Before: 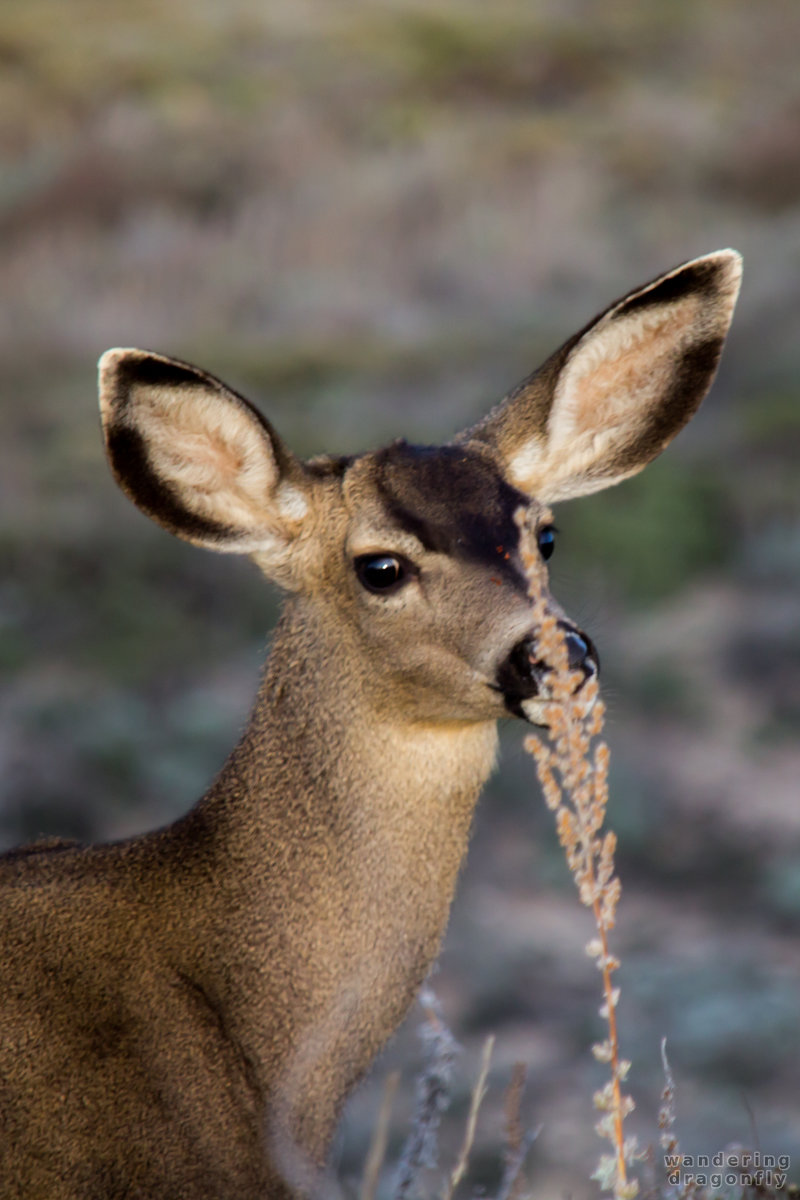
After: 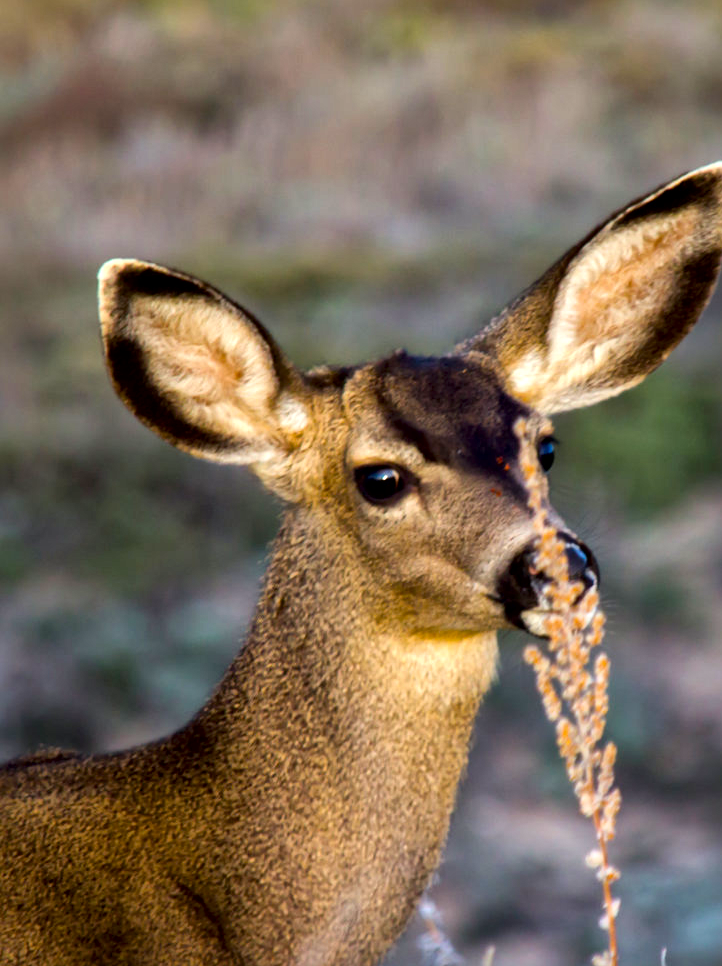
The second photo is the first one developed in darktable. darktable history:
crop: top 7.49%, right 9.717%, bottom 11.943%
local contrast: mode bilateral grid, contrast 20, coarseness 19, detail 163%, midtone range 0.2
color balance rgb: perceptual saturation grading › global saturation 36%, perceptual brilliance grading › global brilliance 10%, global vibrance 20%
